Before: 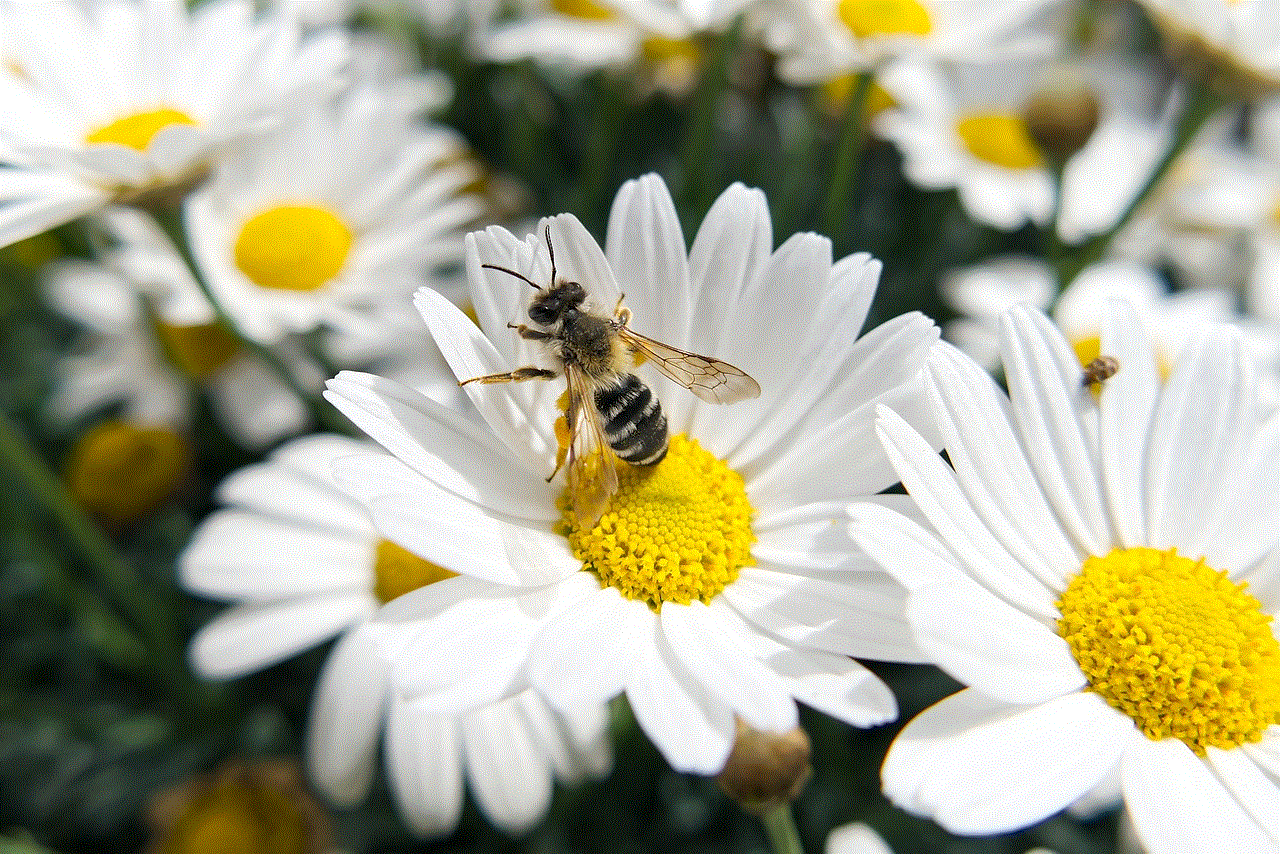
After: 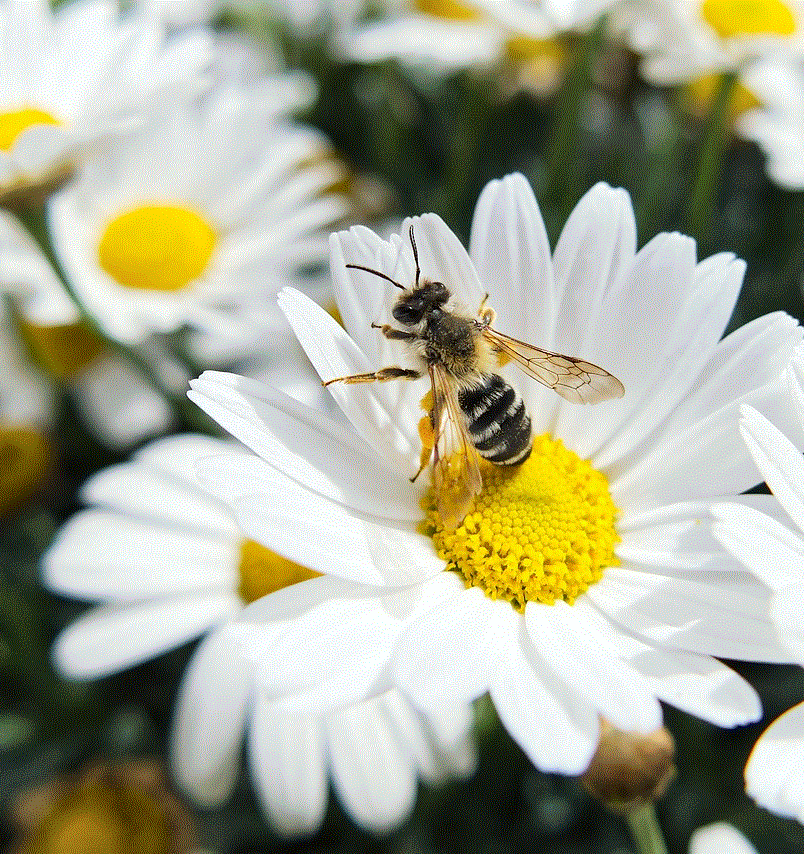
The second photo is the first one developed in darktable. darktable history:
shadows and highlights: shadows 29.32, highlights -29.32, low approximation 0.01, soften with gaussian
tone equalizer: on, module defaults
white balance: red 0.98, blue 1.034
crop: left 10.644%, right 26.528%
tone curve: curves: ch0 [(0, 0.01) (0.052, 0.045) (0.136, 0.133) (0.29, 0.332) (0.453, 0.531) (0.676, 0.751) (0.89, 0.919) (1, 1)]; ch1 [(0, 0) (0.094, 0.081) (0.285, 0.299) (0.385, 0.403) (0.447, 0.429) (0.495, 0.496) (0.544, 0.552) (0.589, 0.612) (0.722, 0.728) (1, 1)]; ch2 [(0, 0) (0.257, 0.217) (0.43, 0.421) (0.498, 0.507) (0.531, 0.544) (0.56, 0.579) (0.625, 0.642) (1, 1)], color space Lab, independent channels, preserve colors none
